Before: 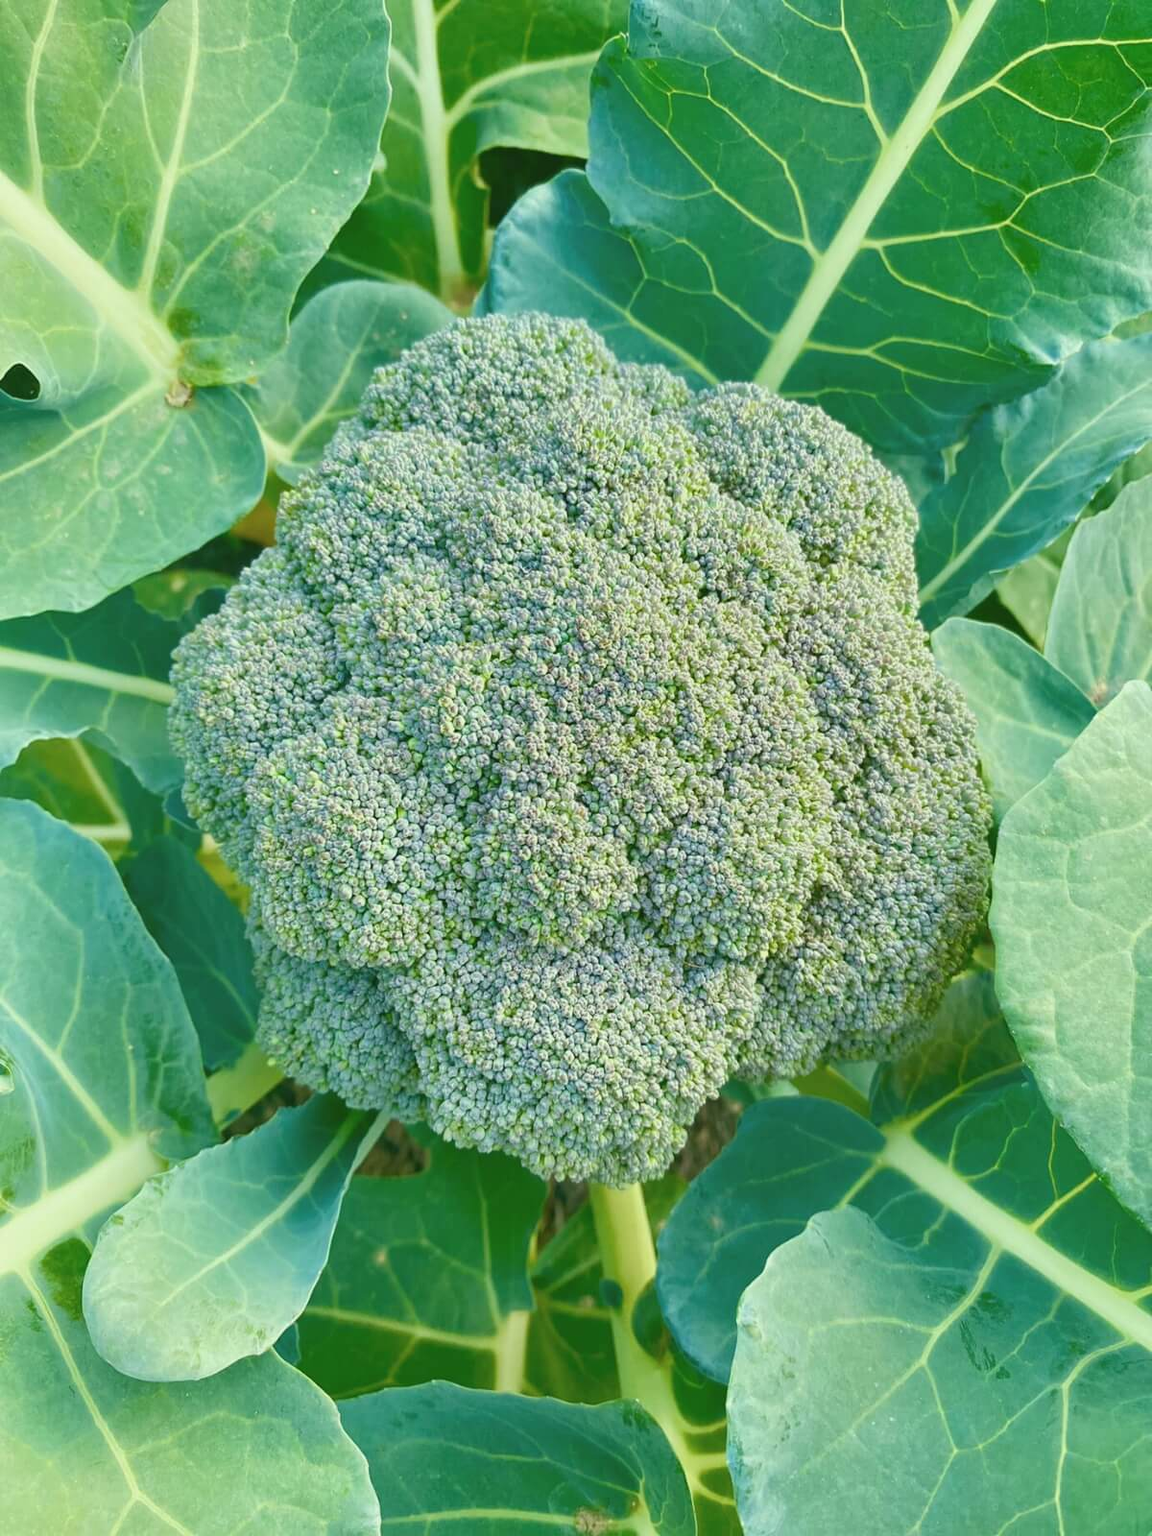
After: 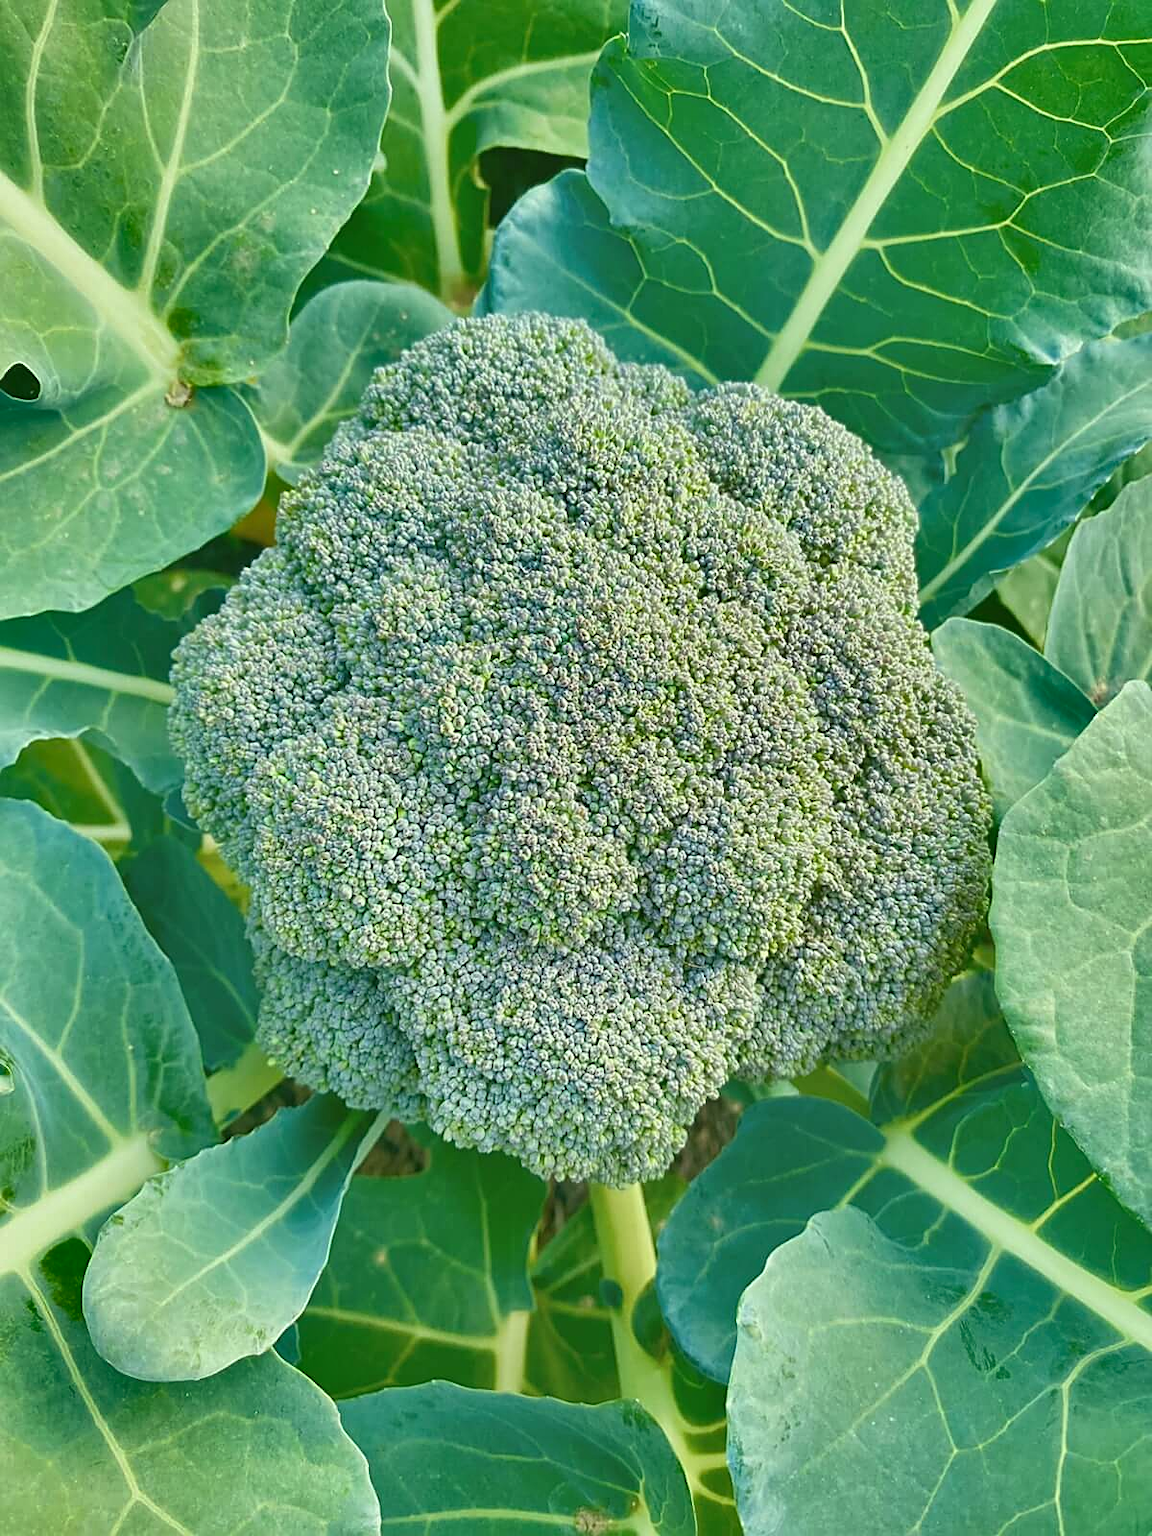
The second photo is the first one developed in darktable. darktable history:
sharpen: on, module defaults
shadows and highlights: radius 108.52, shadows 44.07, highlights -67.8, low approximation 0.01, soften with gaussian
